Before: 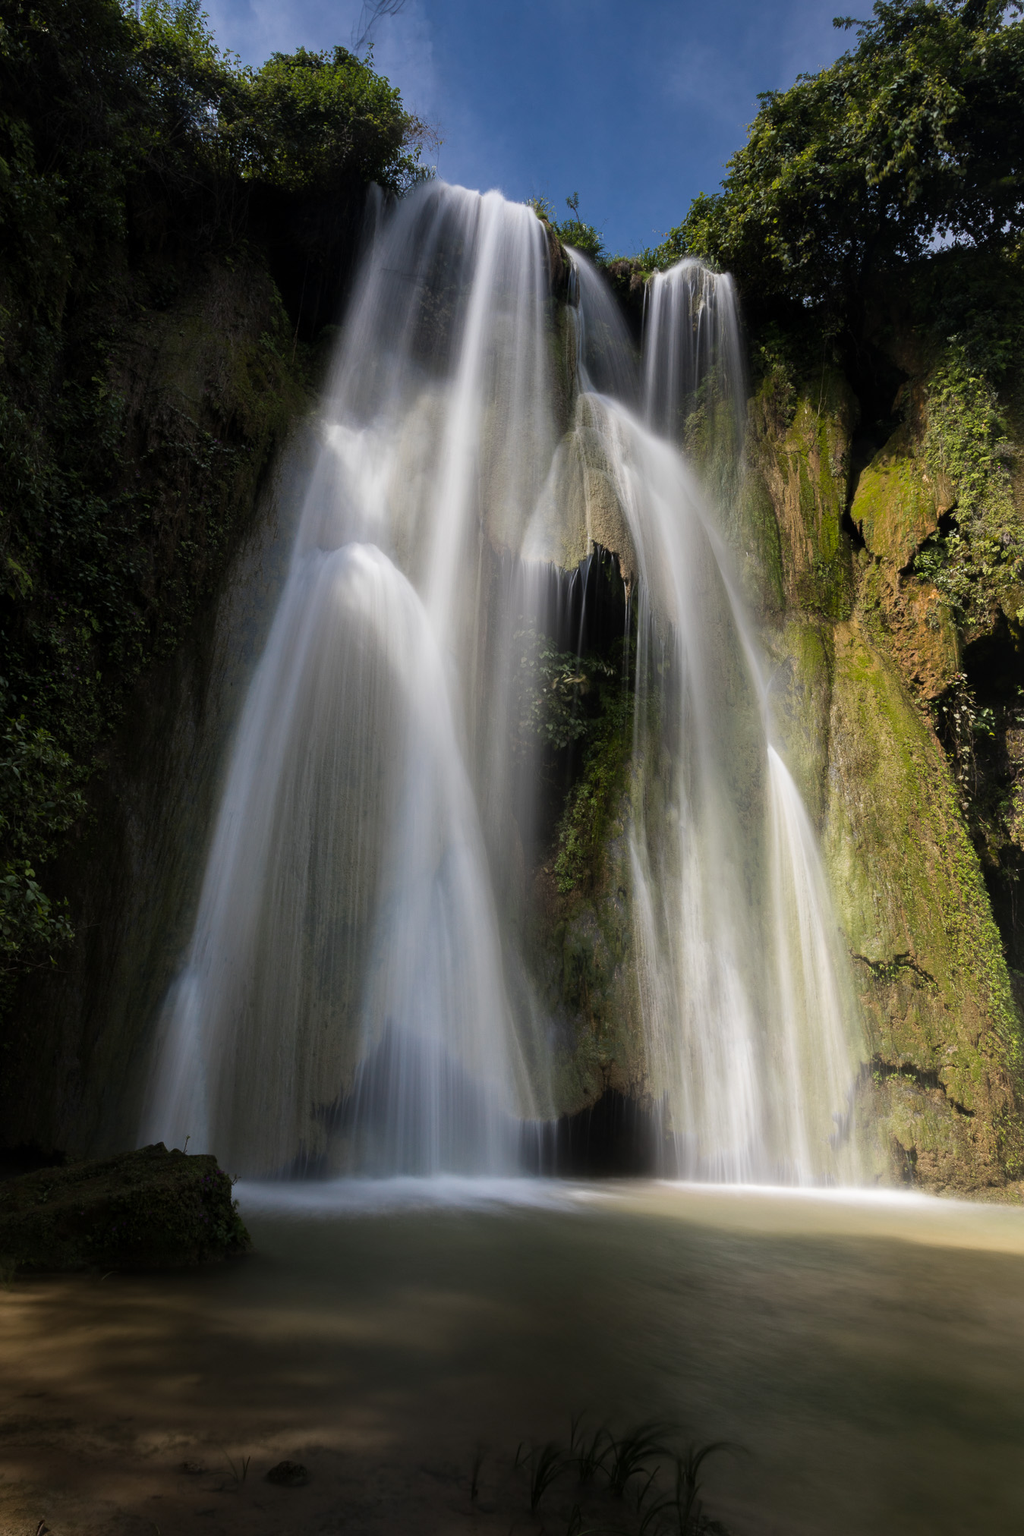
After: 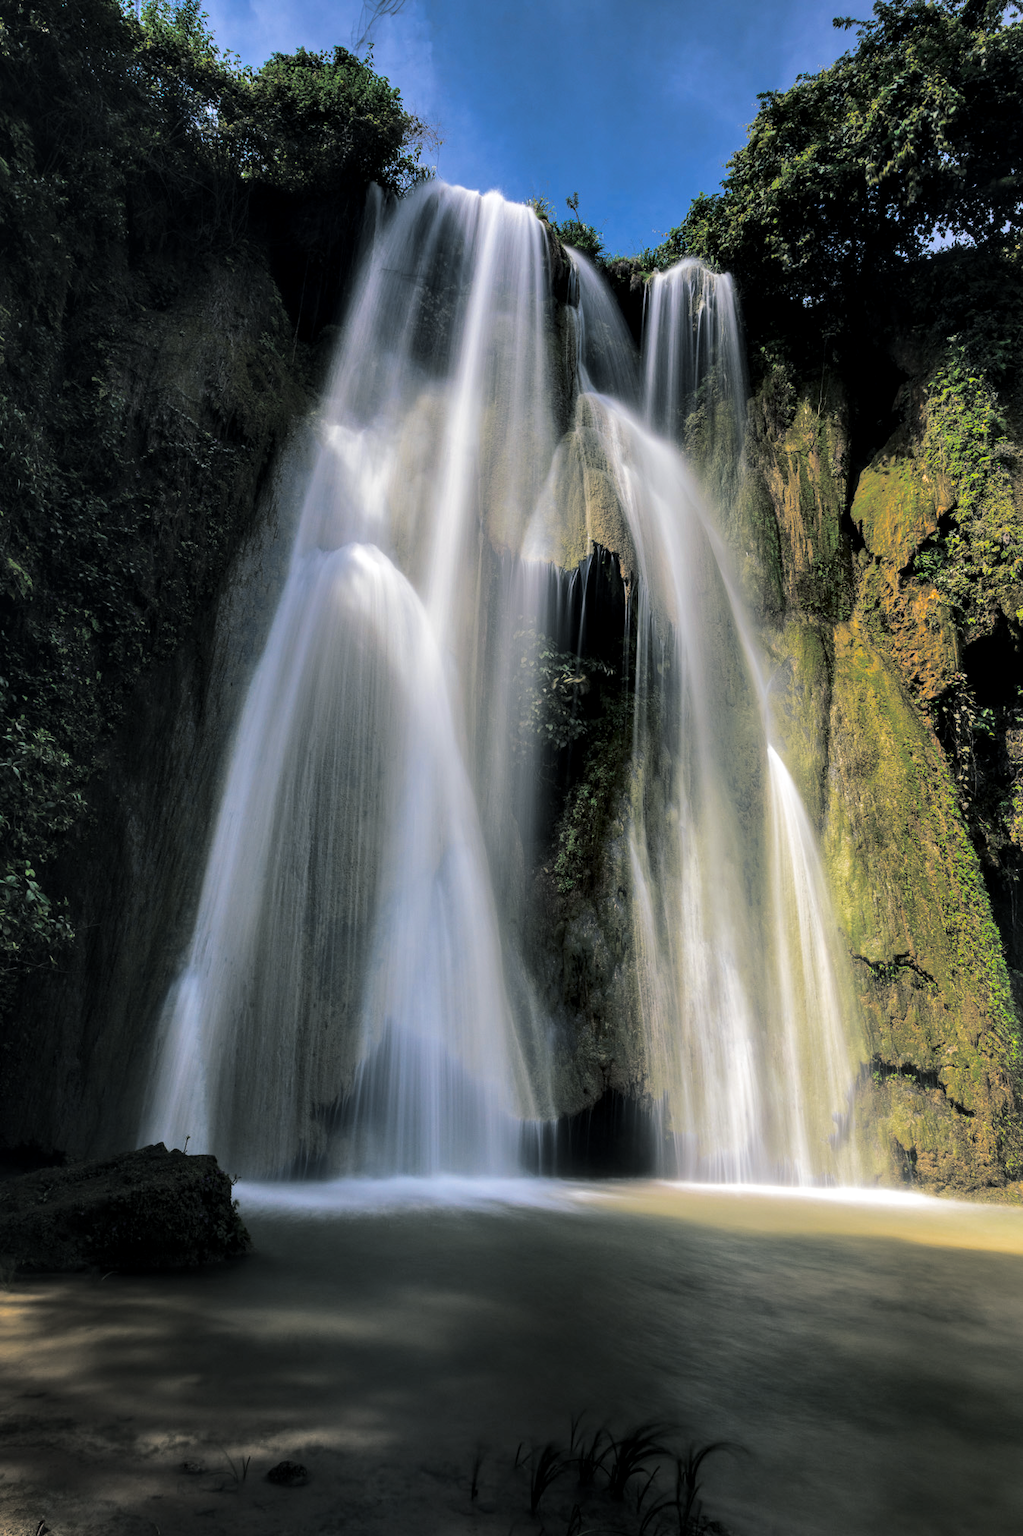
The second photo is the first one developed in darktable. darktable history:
tone curve: curves: ch0 [(0, 0.026) (0.175, 0.178) (0.463, 0.502) (0.796, 0.764) (1, 0.961)]; ch1 [(0, 0) (0.437, 0.398) (0.469, 0.472) (0.505, 0.504) (0.553, 0.552) (1, 1)]; ch2 [(0, 0) (0.505, 0.495) (0.579, 0.579) (1, 1)], color space Lab, independent channels, preserve colors none
color balance rgb: linear chroma grading › global chroma 9.31%, global vibrance 41.49%
local contrast: detail 150%
split-toning: shadows › hue 201.6°, shadows › saturation 0.16, highlights › hue 50.4°, highlights › saturation 0.2, balance -49.9
shadows and highlights: shadows 37.27, highlights -28.18, soften with gaussian
